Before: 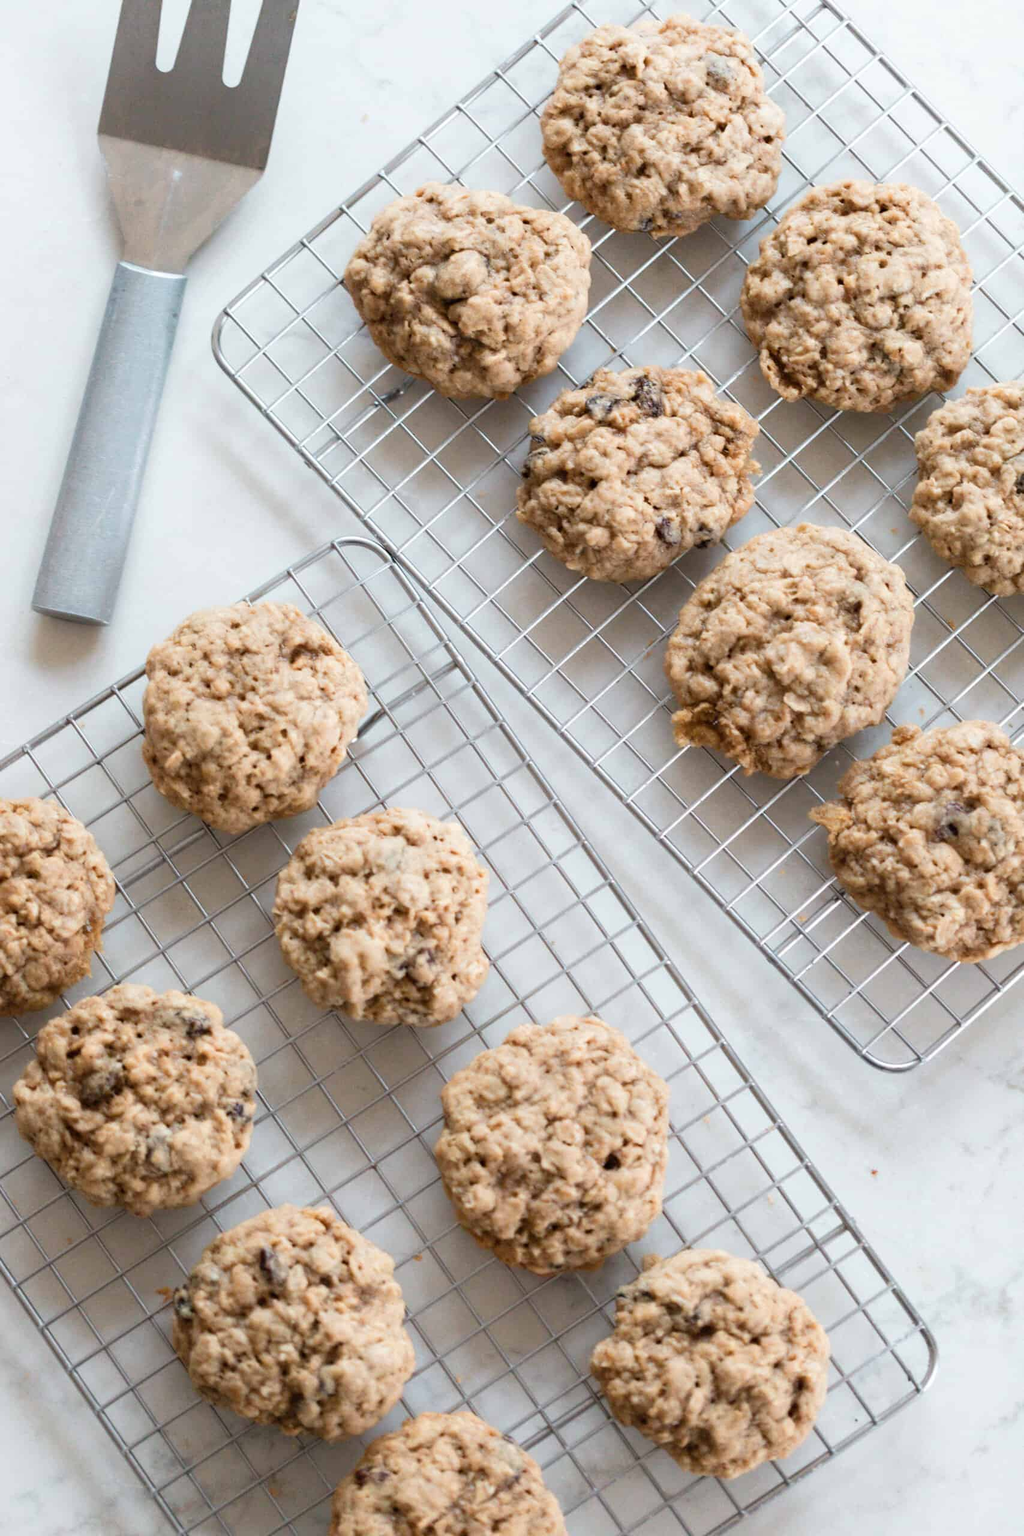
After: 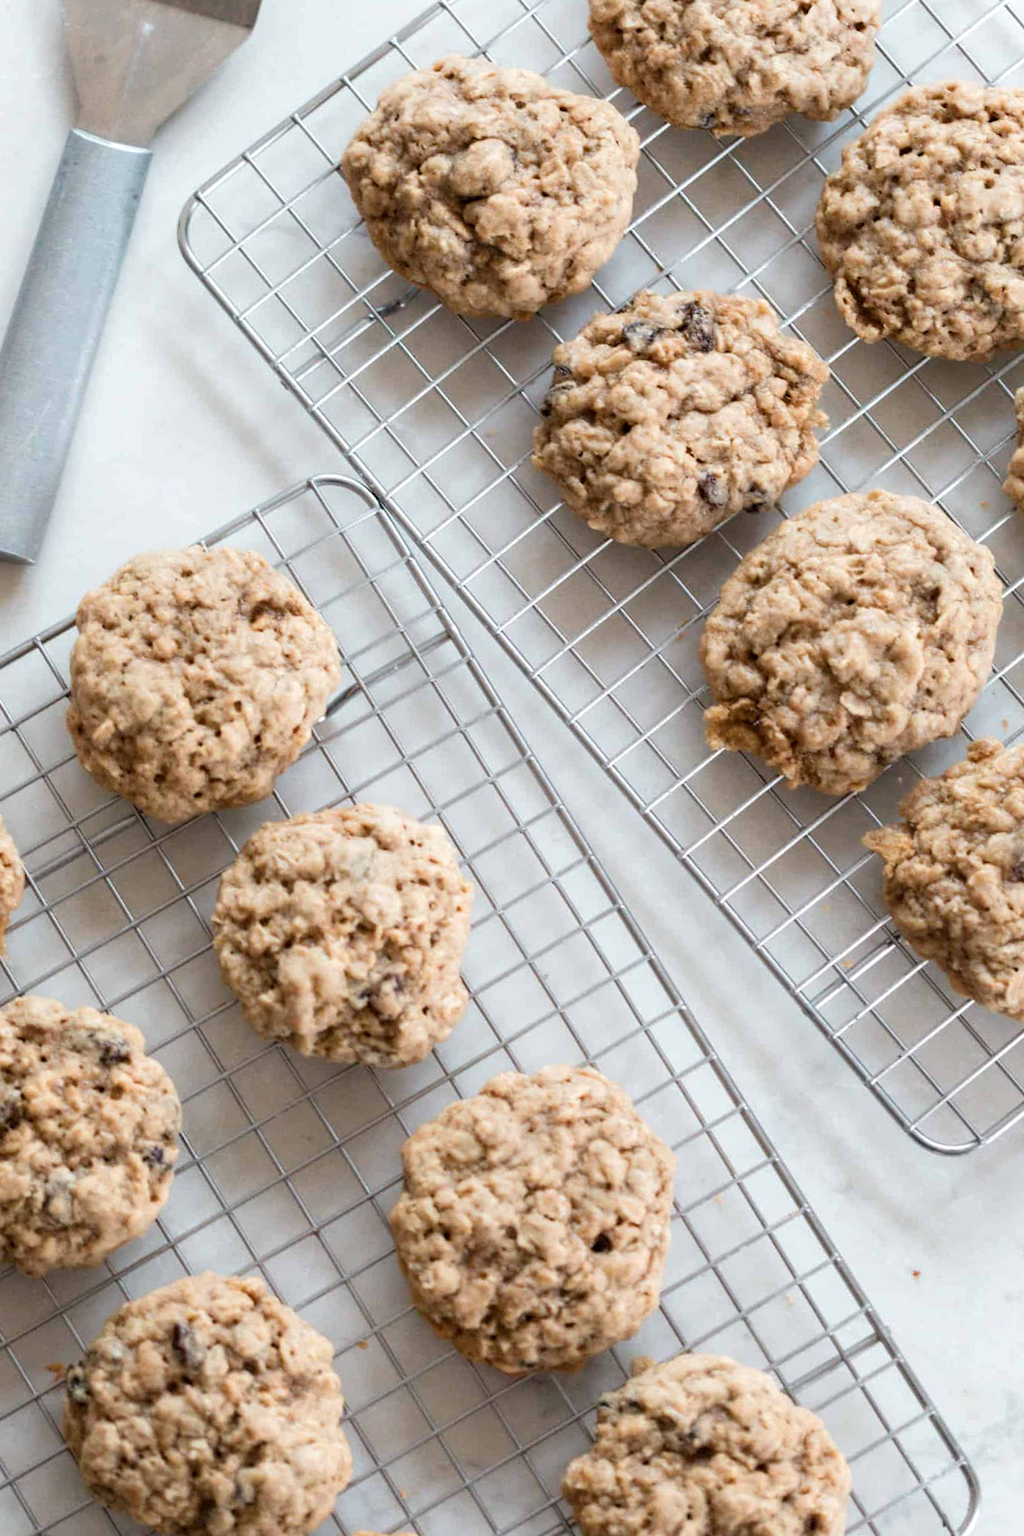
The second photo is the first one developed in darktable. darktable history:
local contrast: highlights 100%, shadows 100%, detail 120%, midtone range 0.2
crop and rotate: angle -3.27°, left 5.211%, top 5.211%, right 4.607%, bottom 4.607%
